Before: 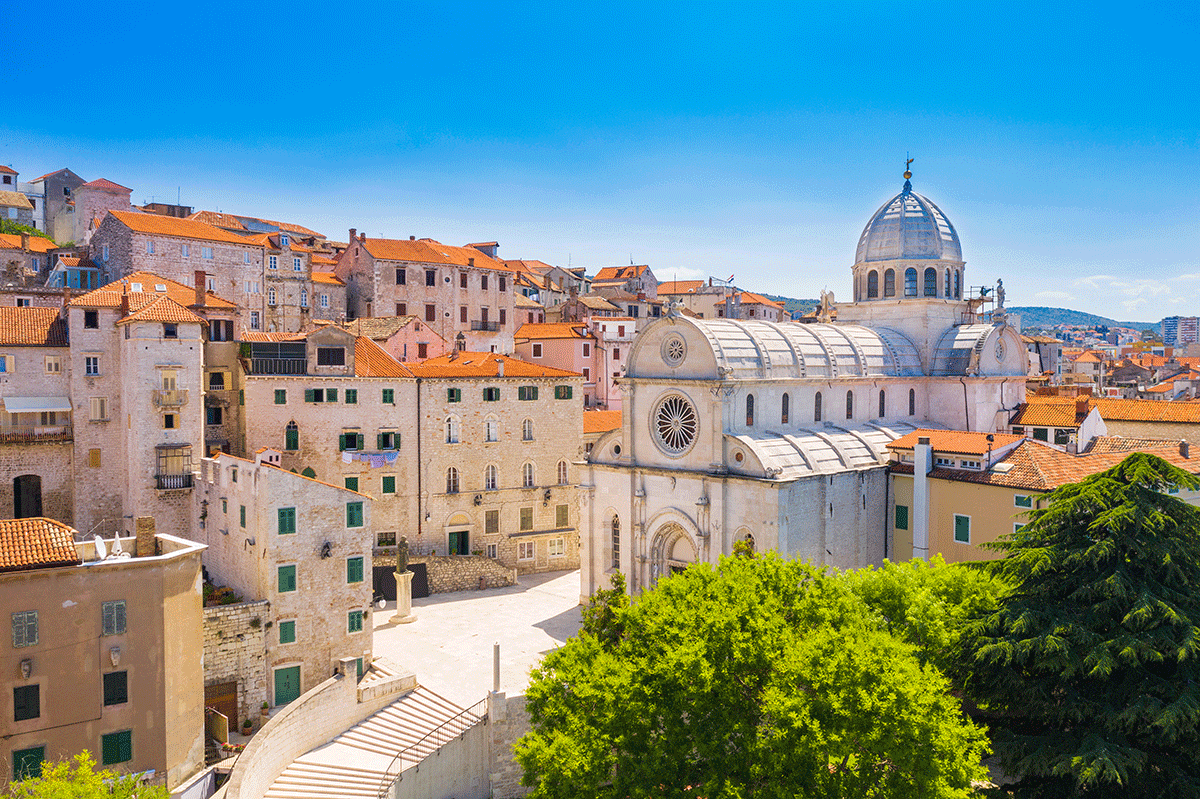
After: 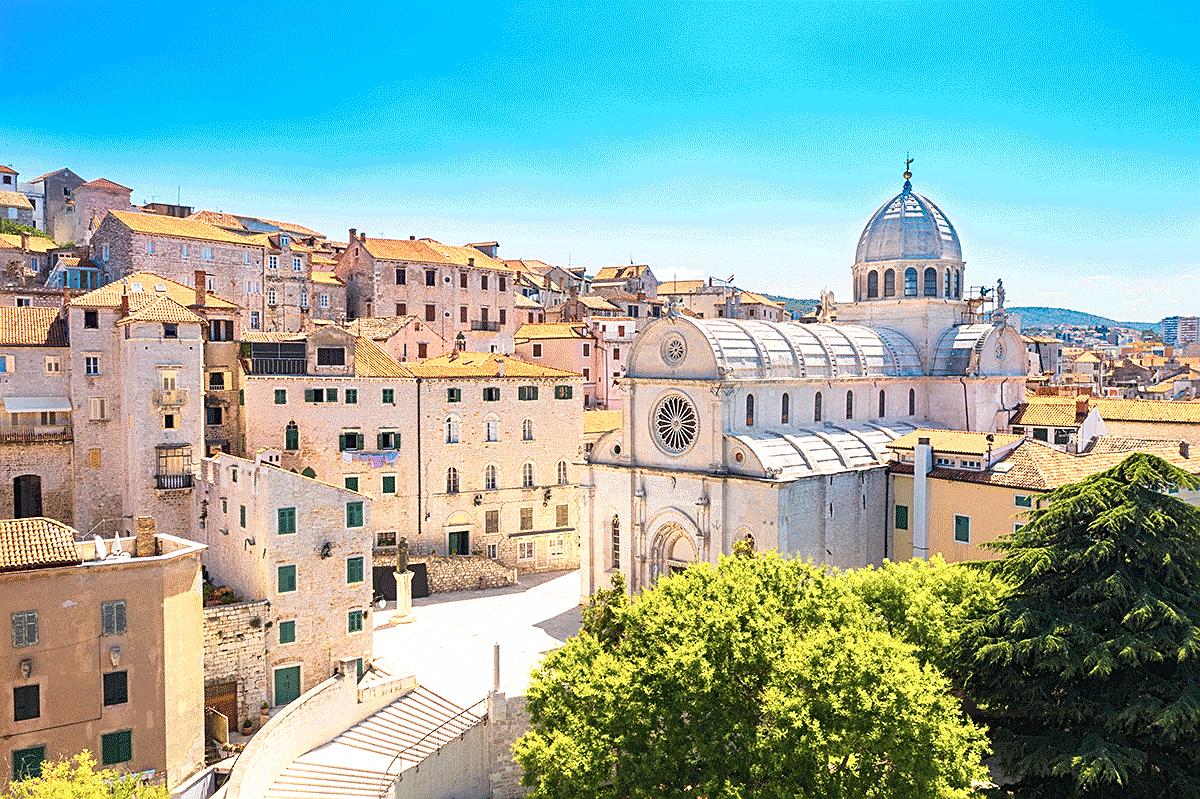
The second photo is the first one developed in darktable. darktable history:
sharpen: on, module defaults
exposure: exposure 0.2 EV, compensate highlight preservation false
color zones: curves: ch0 [(0.018, 0.548) (0.197, 0.654) (0.425, 0.447) (0.605, 0.658) (0.732, 0.579)]; ch1 [(0.105, 0.531) (0.224, 0.531) (0.386, 0.39) (0.618, 0.456) (0.732, 0.456) (0.956, 0.421)]; ch2 [(0.039, 0.583) (0.215, 0.465) (0.399, 0.544) (0.465, 0.548) (0.614, 0.447) (0.724, 0.43) (0.882, 0.623) (0.956, 0.632)]
